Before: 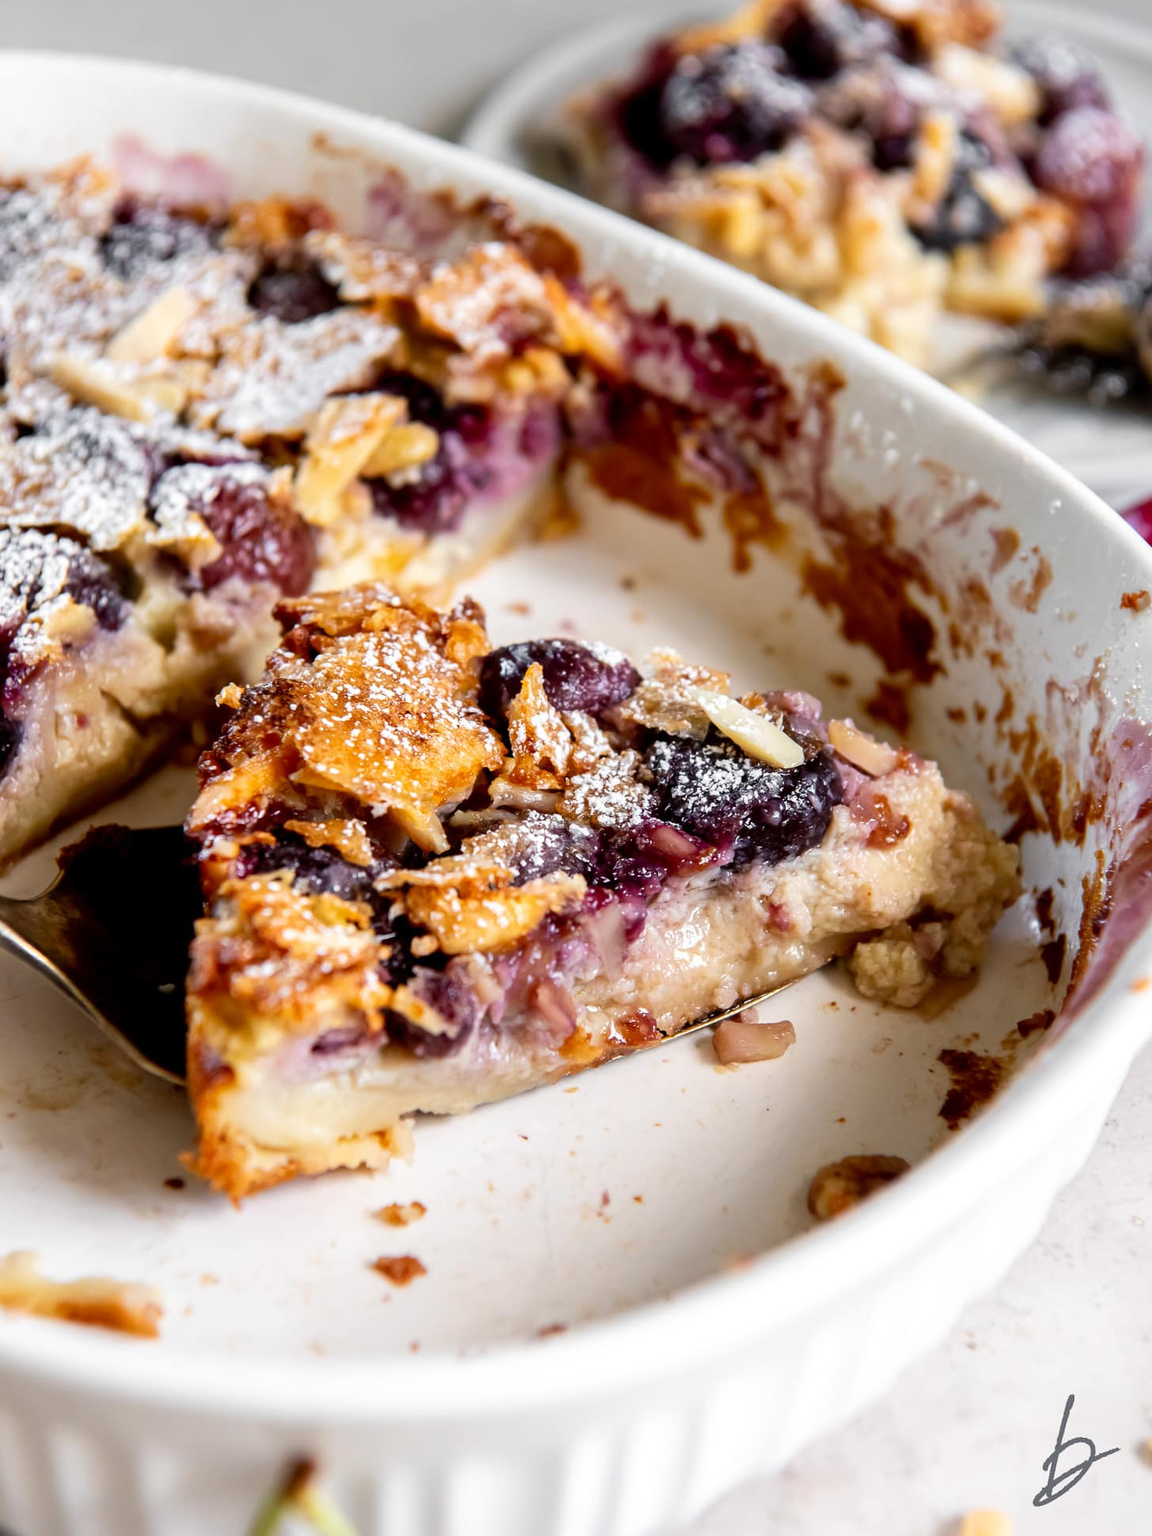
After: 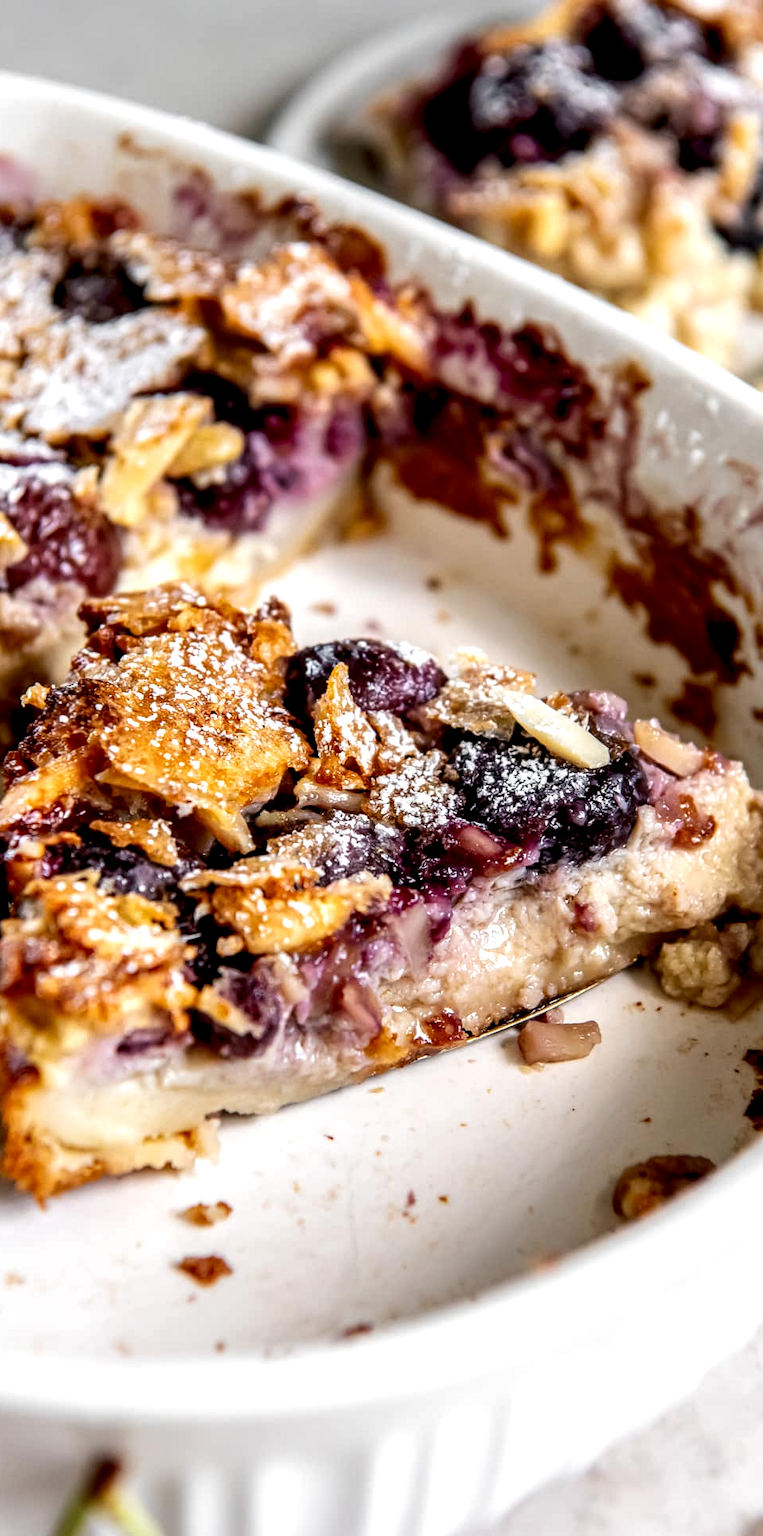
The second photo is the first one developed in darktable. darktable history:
crop: left 16.911%, right 16.752%
local contrast: highlights 60%, shadows 63%, detail 160%
